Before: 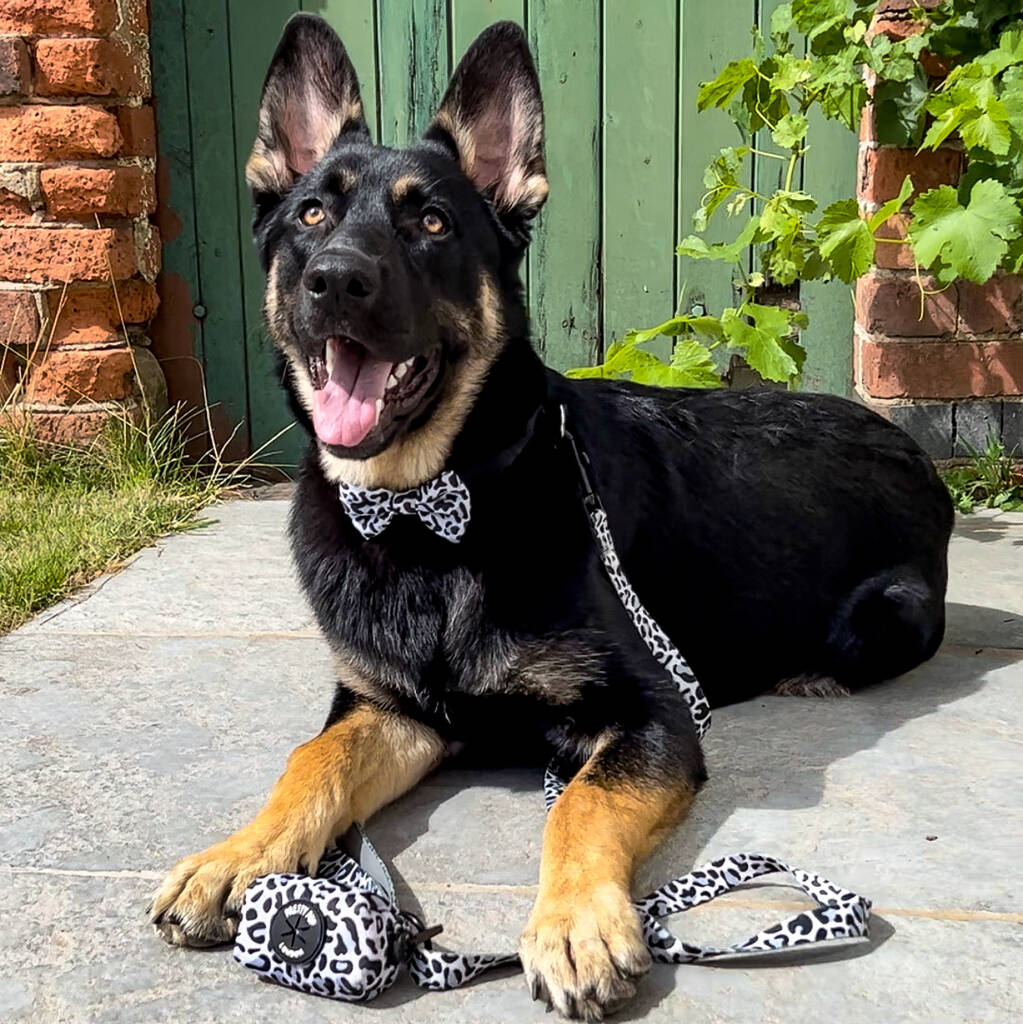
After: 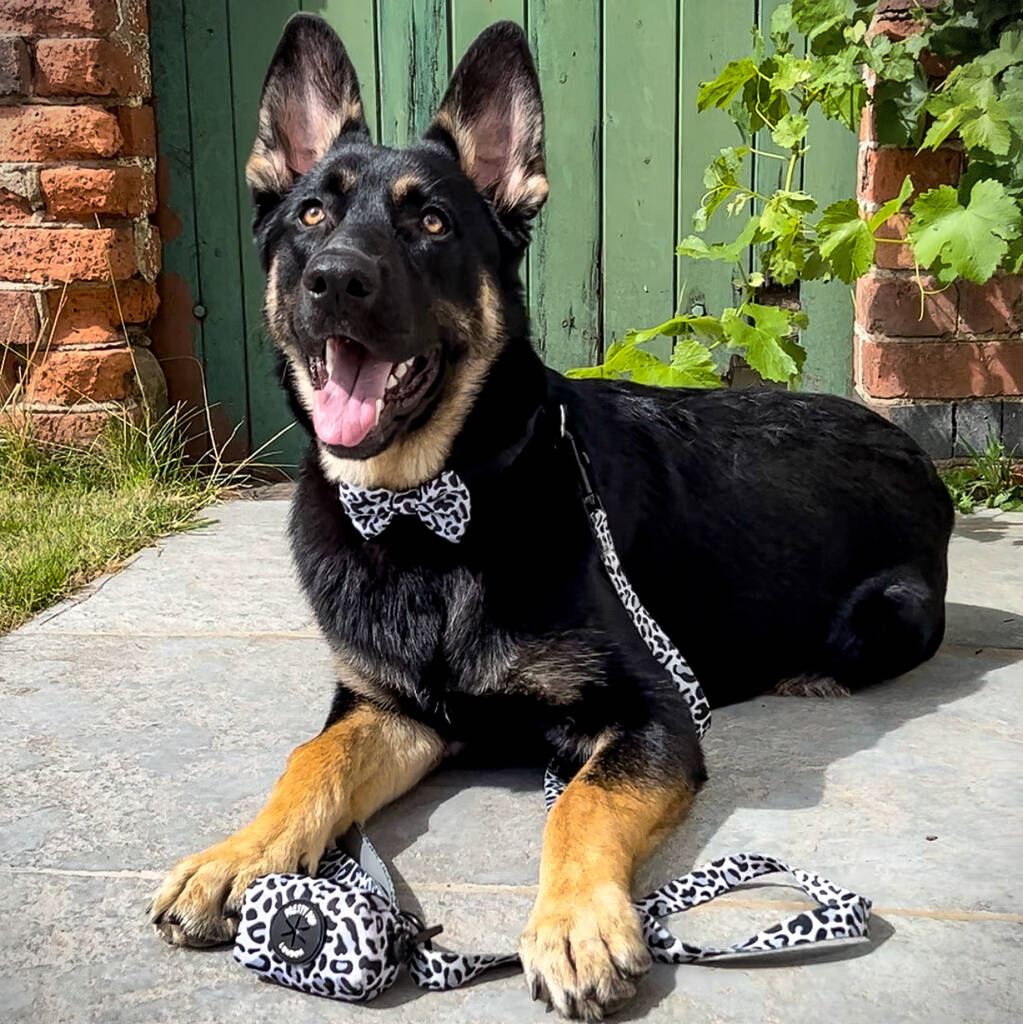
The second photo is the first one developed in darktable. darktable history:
vignetting: fall-off start 100.8%, dithering 8-bit output, unbound false
